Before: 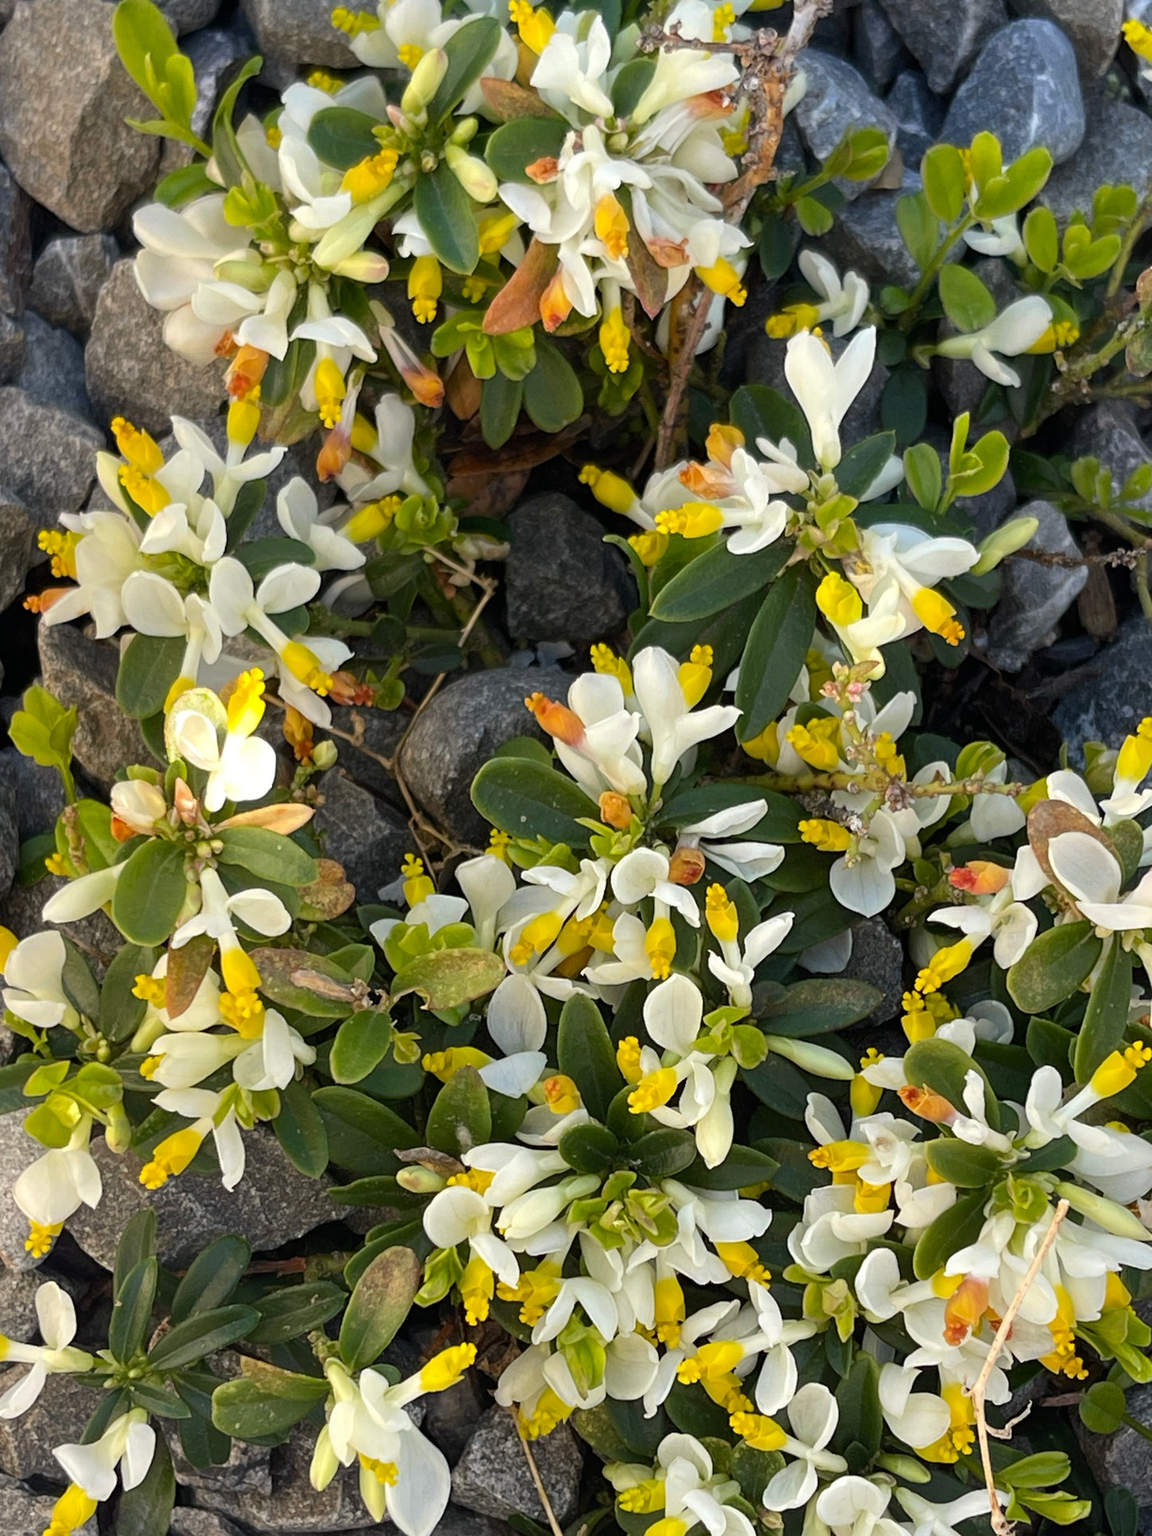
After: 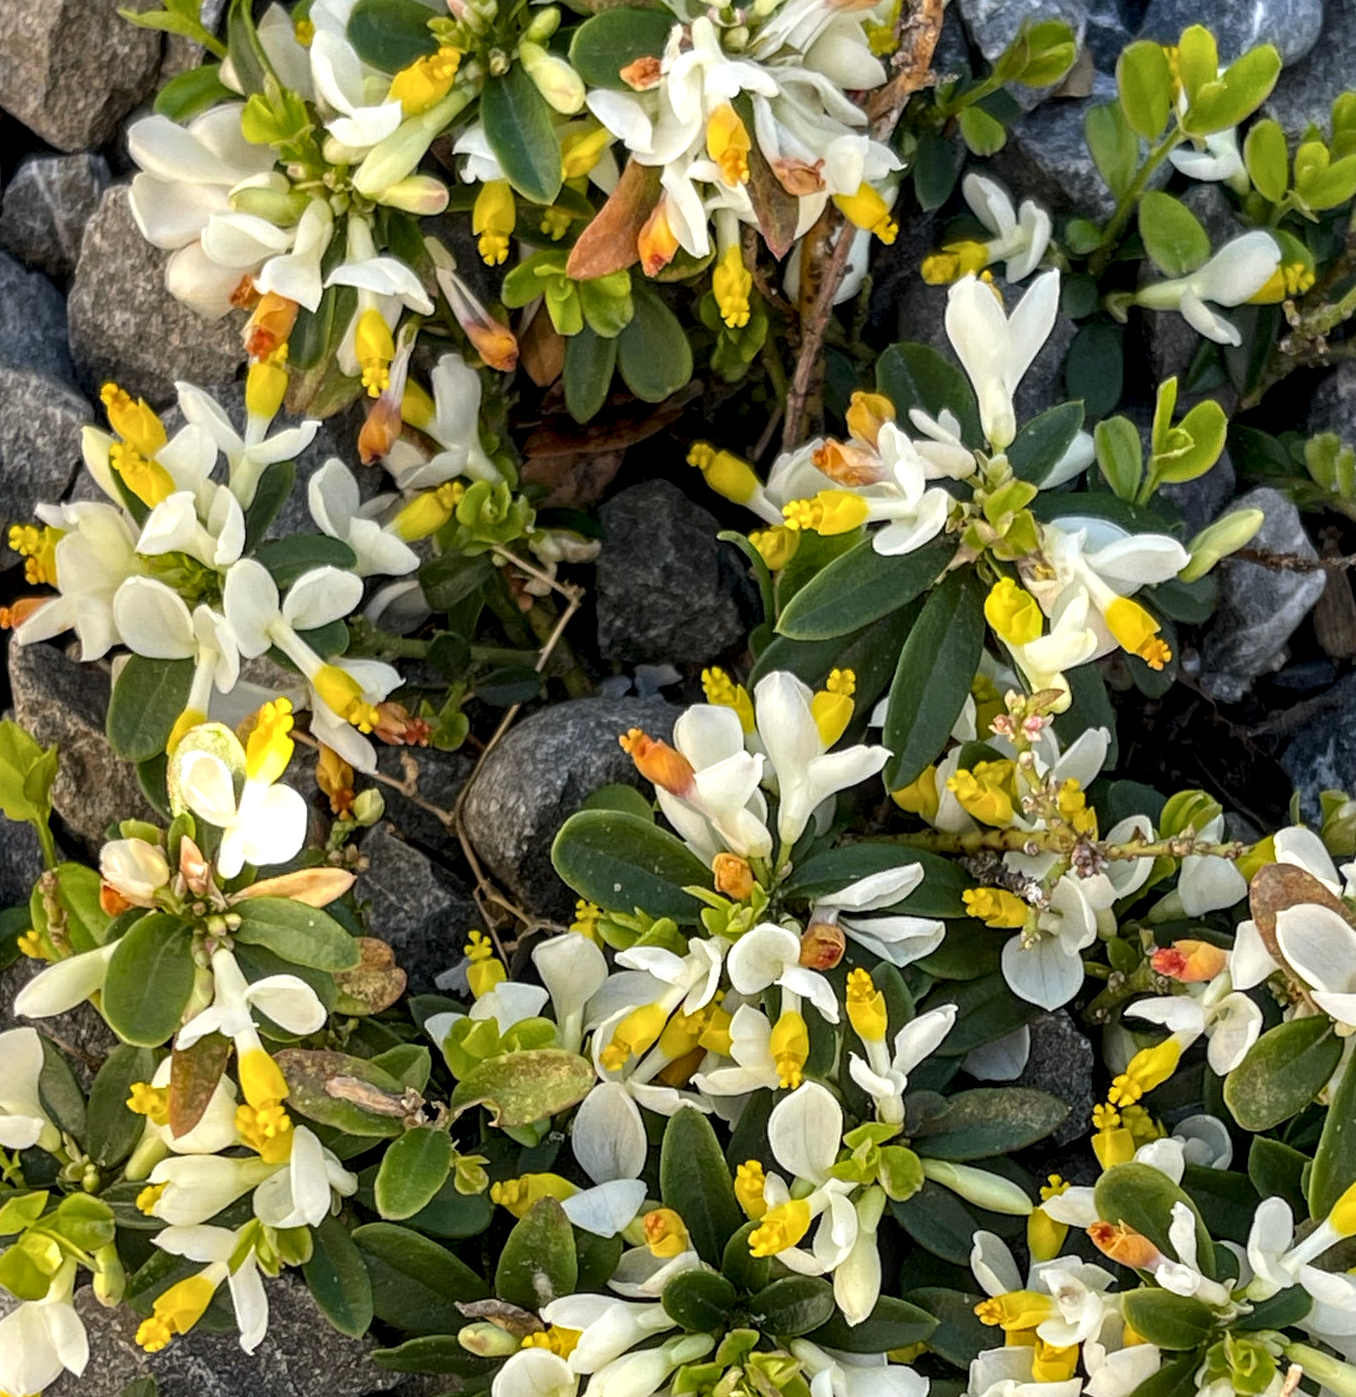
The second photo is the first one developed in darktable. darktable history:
crop: left 2.737%, top 7.287%, right 3.421%, bottom 20.179%
local contrast: detail 150%
